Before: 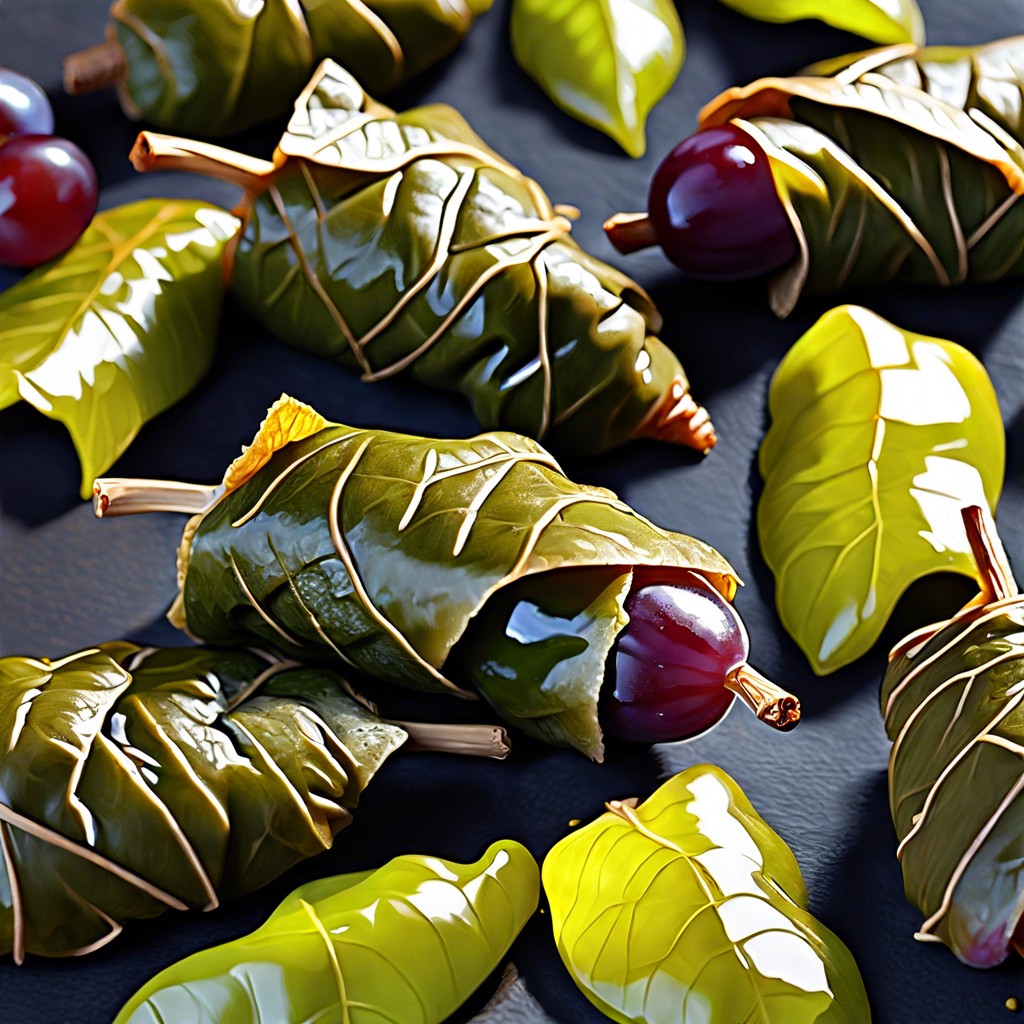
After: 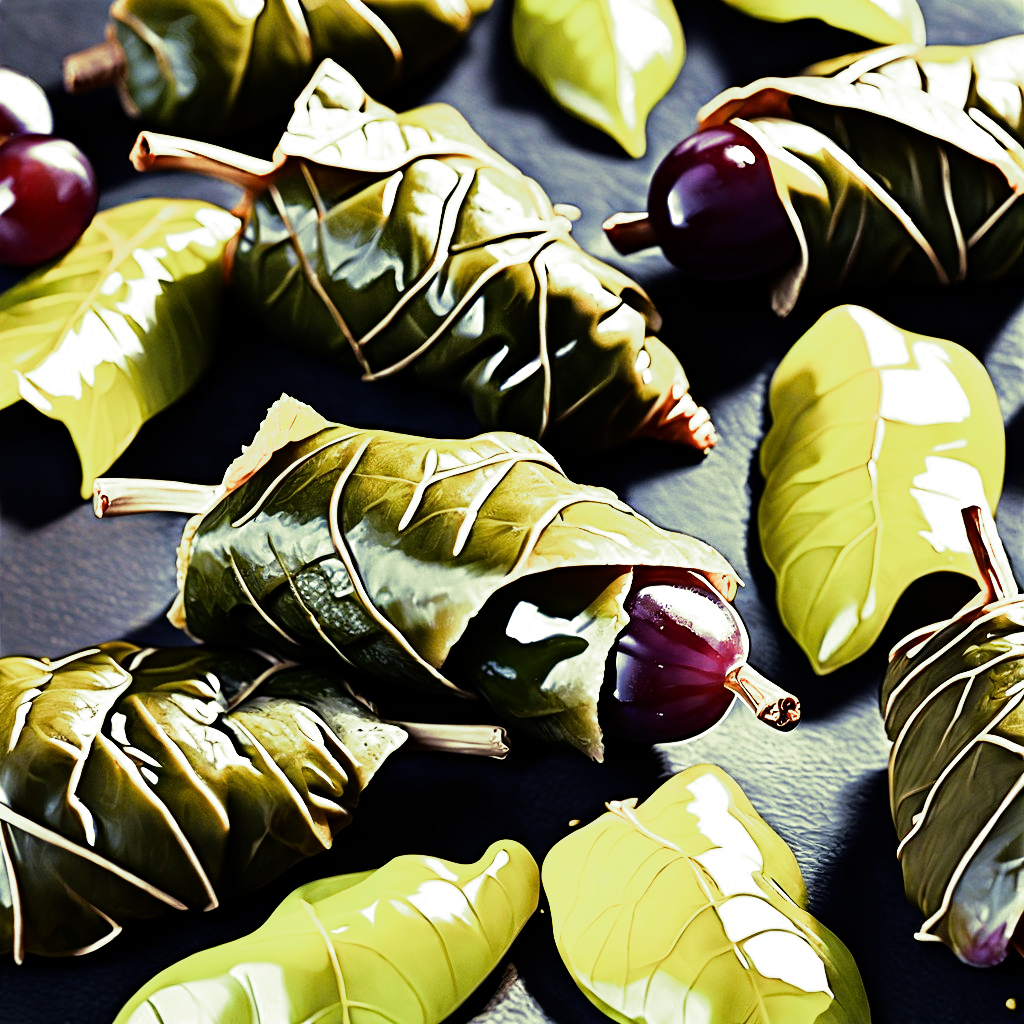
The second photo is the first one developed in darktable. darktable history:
split-toning: shadows › hue 290.82°, shadows › saturation 0.34, highlights › saturation 0.38, balance 0, compress 50%
rgb curve: curves: ch0 [(0, 0) (0.21, 0.15) (0.24, 0.21) (0.5, 0.75) (0.75, 0.96) (0.89, 0.99) (1, 1)]; ch1 [(0, 0.02) (0.21, 0.13) (0.25, 0.2) (0.5, 0.67) (0.75, 0.9) (0.89, 0.97) (1, 1)]; ch2 [(0, 0.02) (0.21, 0.13) (0.25, 0.2) (0.5, 0.67) (0.75, 0.9) (0.89, 0.97) (1, 1)], compensate middle gray true
